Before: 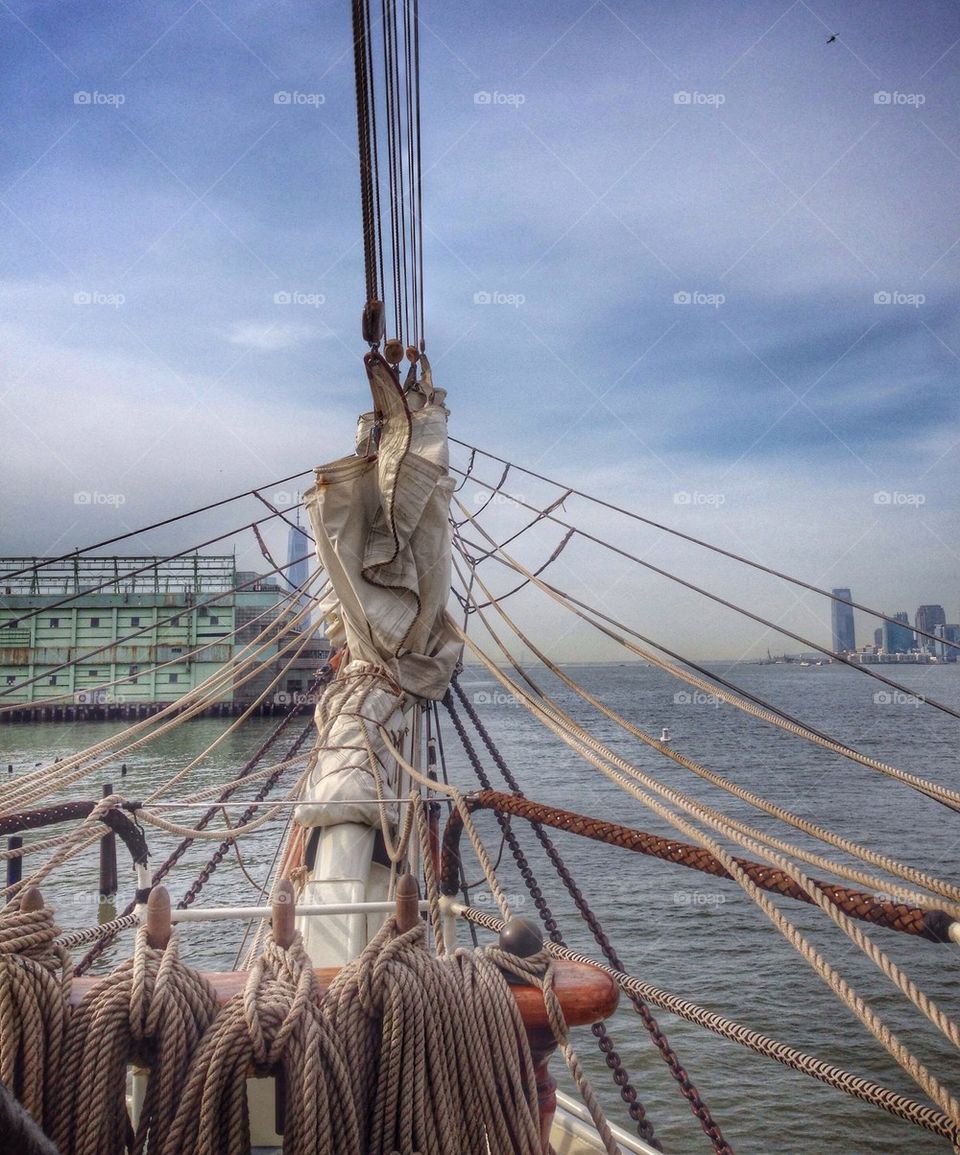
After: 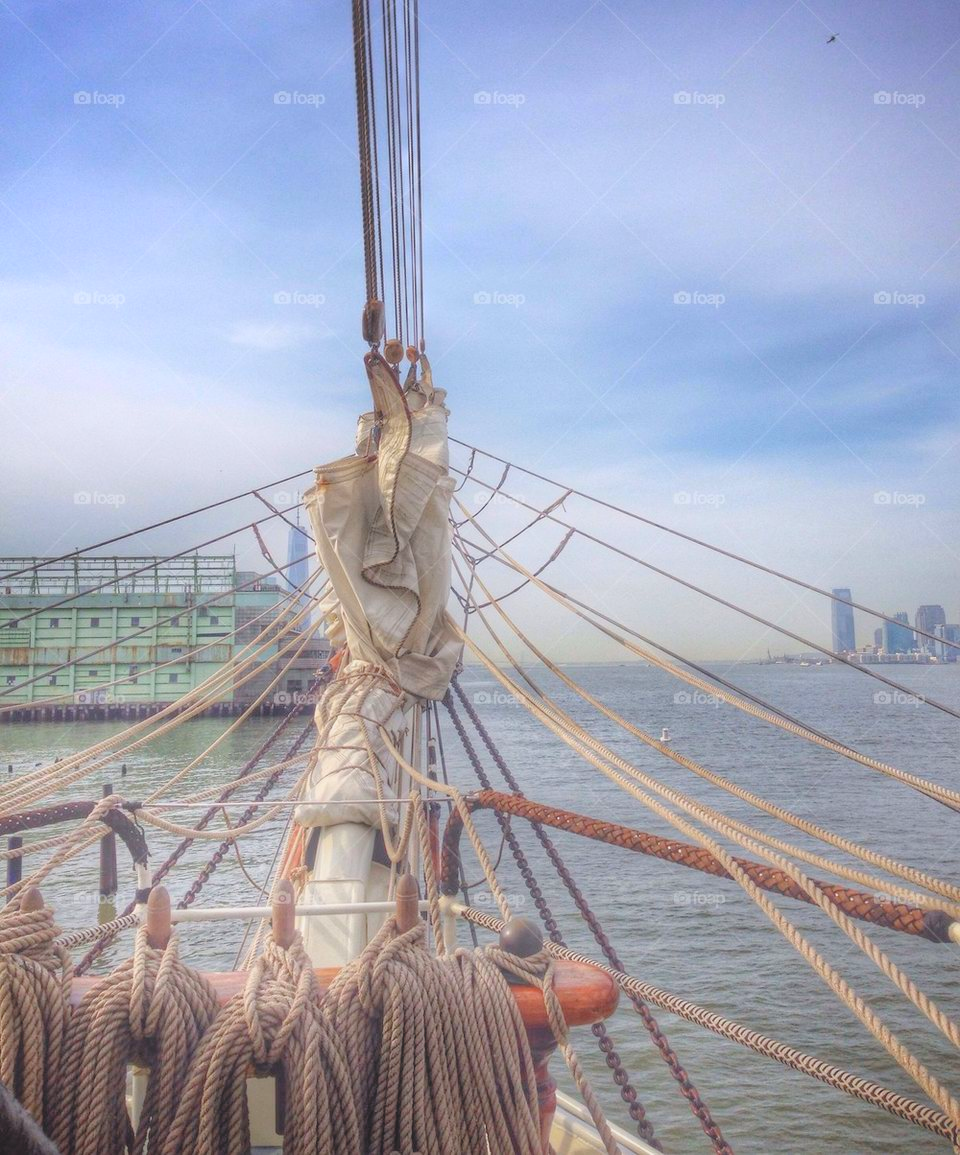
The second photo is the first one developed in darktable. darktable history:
tone curve: curves: ch0 [(0, 0) (0.004, 0.008) (0.077, 0.156) (0.169, 0.29) (0.774, 0.774) (1, 1)], color space Lab, independent channels, preserve colors none
contrast brightness saturation: contrast 0.197, brightness 0.144, saturation 0.143
contrast equalizer: octaves 7, y [[0.546, 0.552, 0.554, 0.554, 0.552, 0.546], [0.5 ×6], [0.5 ×6], [0 ×6], [0 ×6]], mix -0.99
